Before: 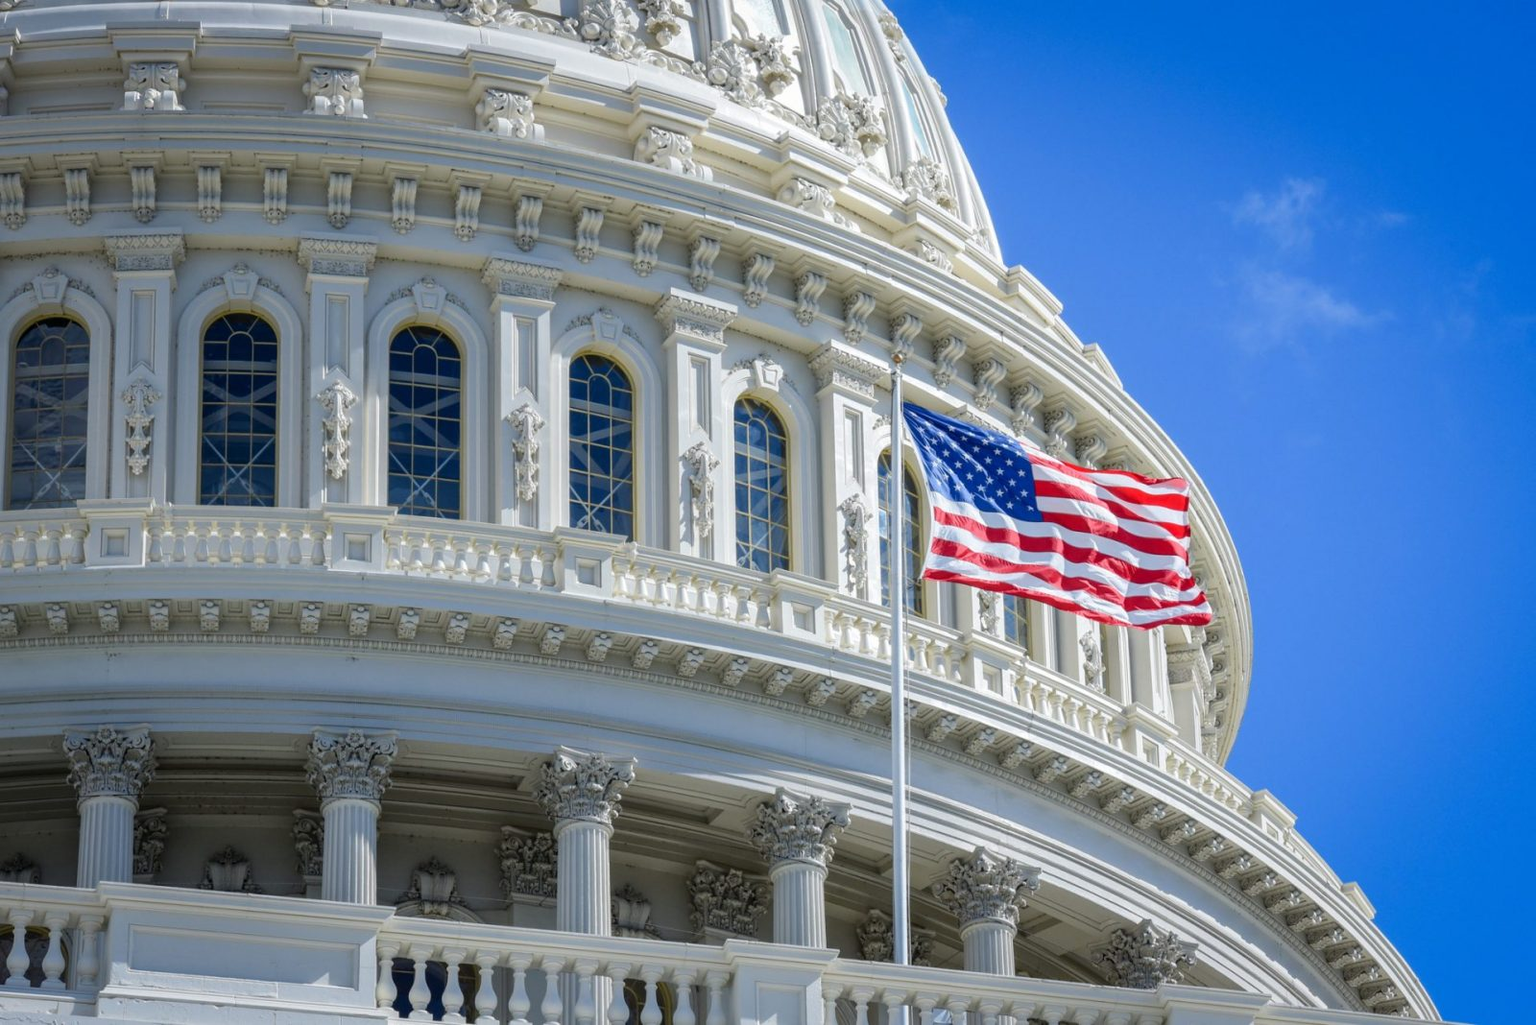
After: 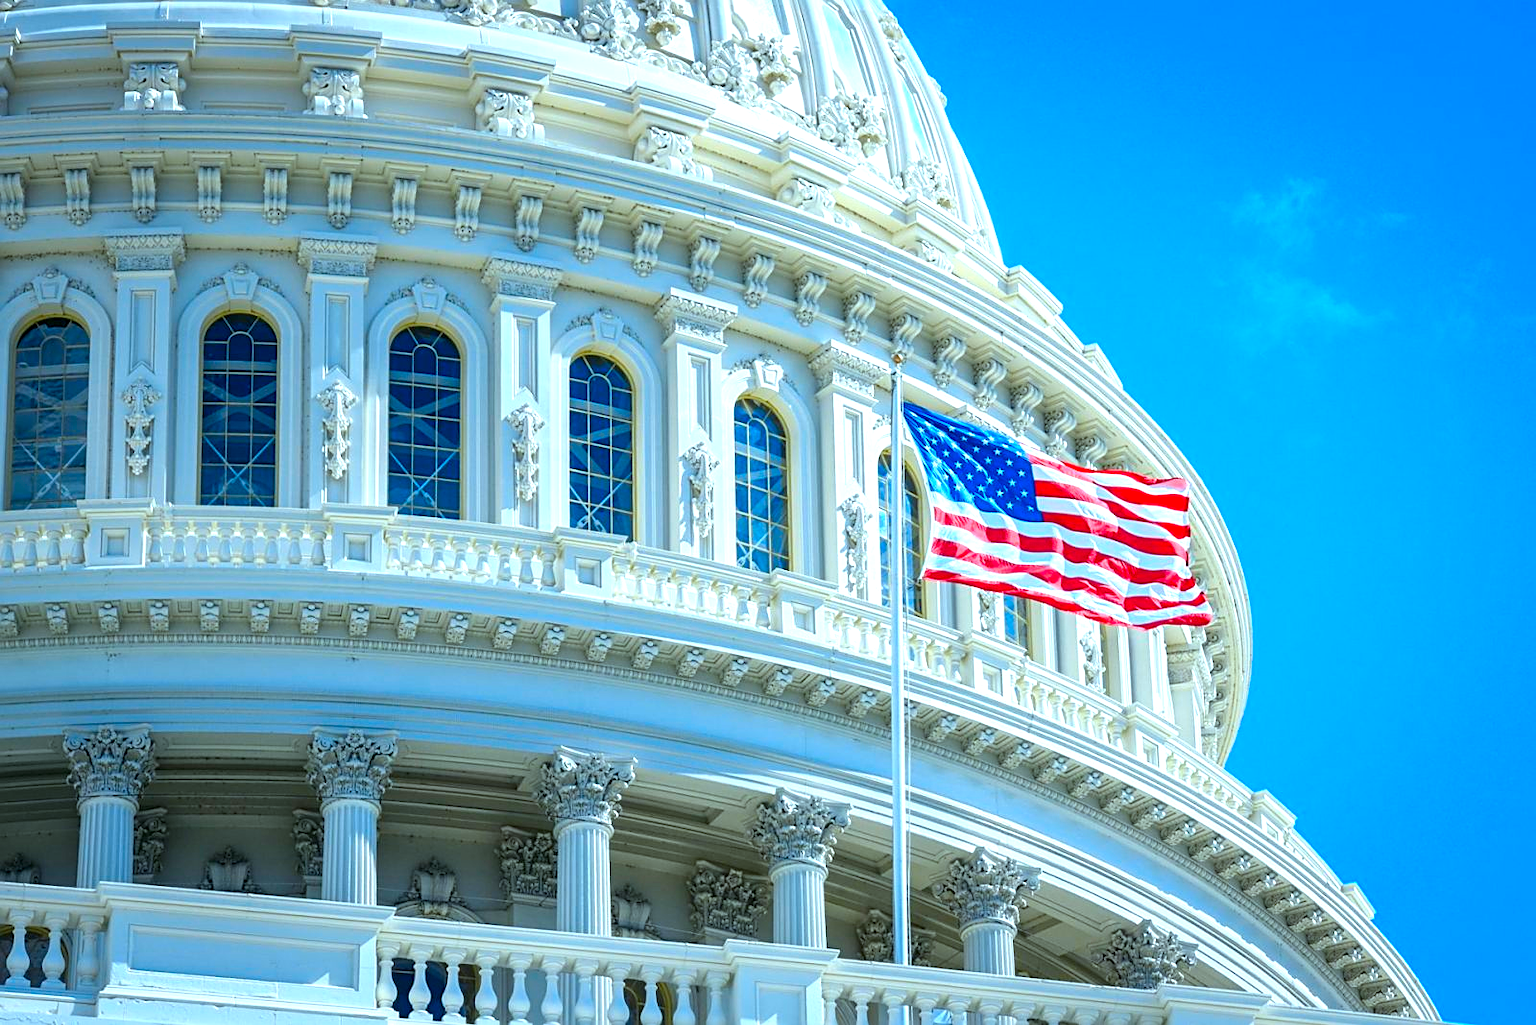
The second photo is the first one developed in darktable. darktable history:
color correction: highlights a* -7.41, highlights b* 1.51, shadows a* -2.83, saturation 1.38
exposure: black level correction 0, exposure 0.691 EV, compensate highlight preservation false
color calibration: output R [1.063, -0.012, -0.003, 0], output G [0, 1.022, 0.021, 0], output B [-0.079, 0.047, 1, 0], illuminant as shot in camera, x 0.37, y 0.382, temperature 4313.85 K
sharpen: on, module defaults
